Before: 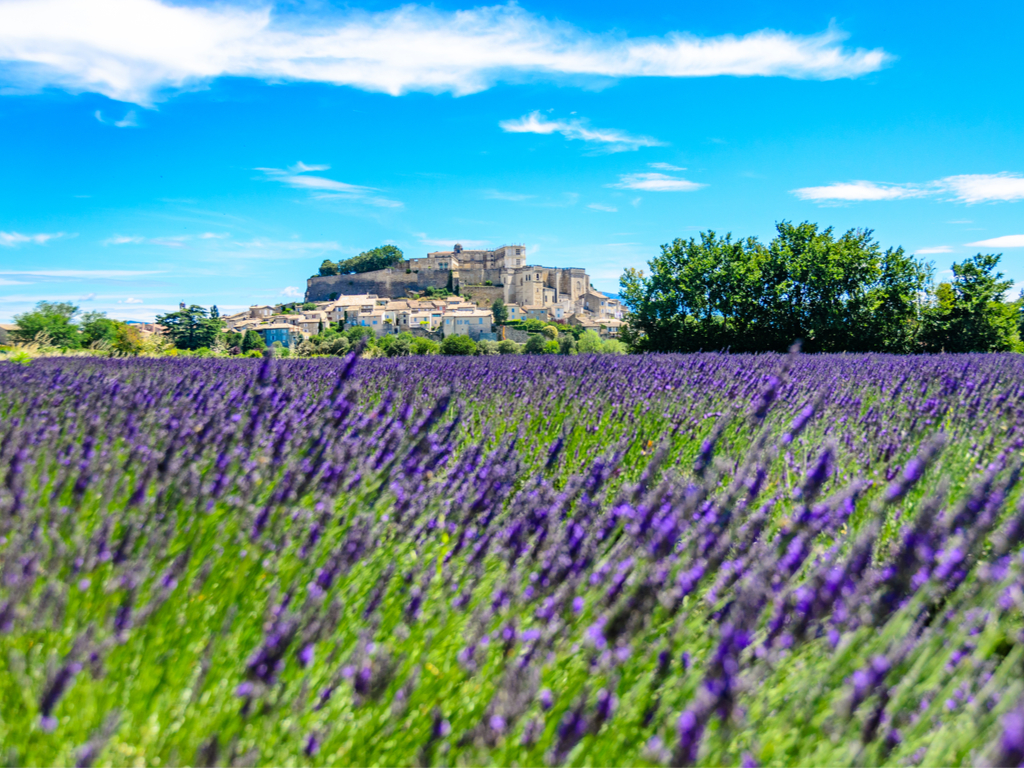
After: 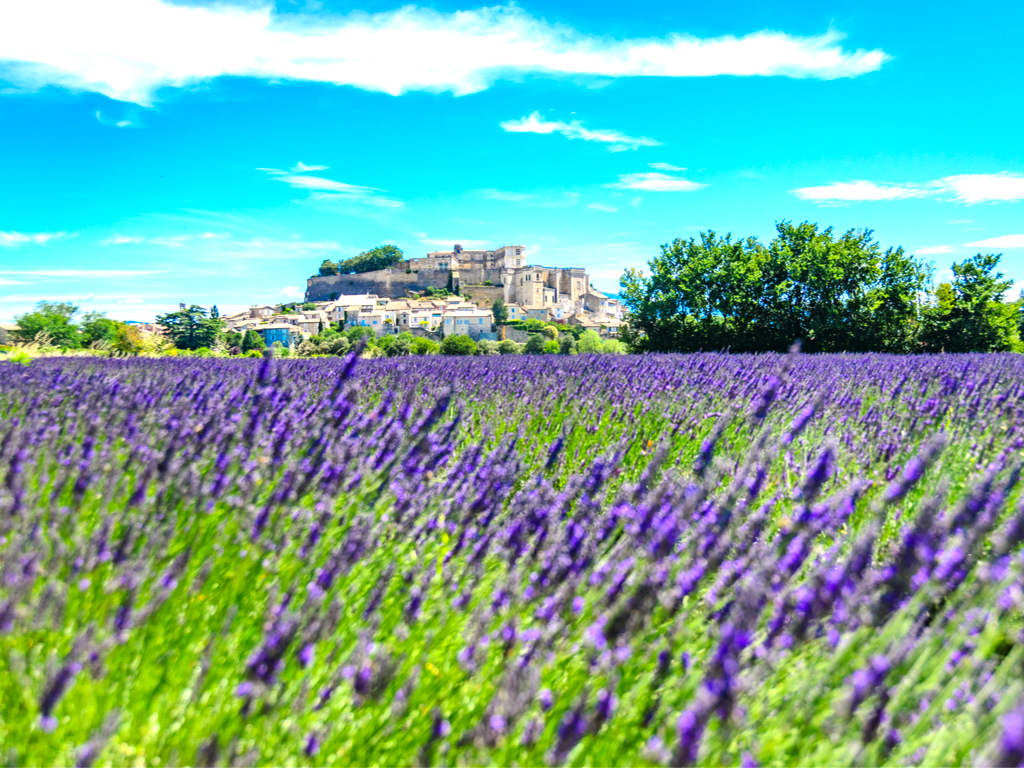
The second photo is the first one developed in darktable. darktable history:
exposure: black level correction 0, exposure 0.9 EV, compensate highlight preservation false
shadows and highlights: radius 121.13, shadows 21.4, white point adjustment -9.72, highlights -14.39, soften with gaussian
